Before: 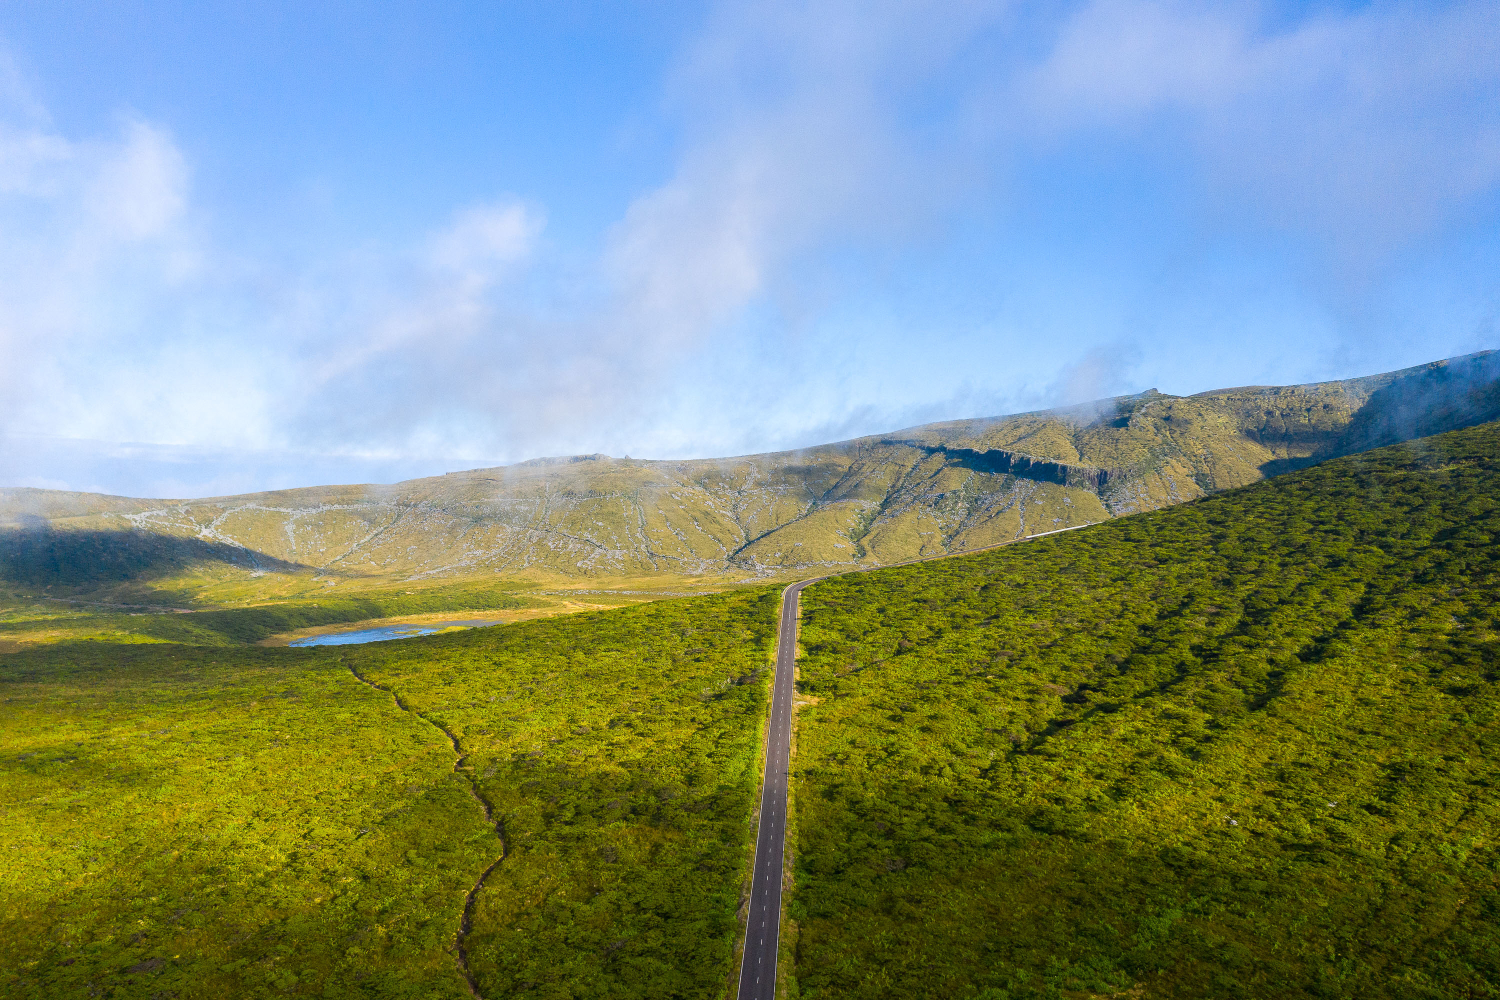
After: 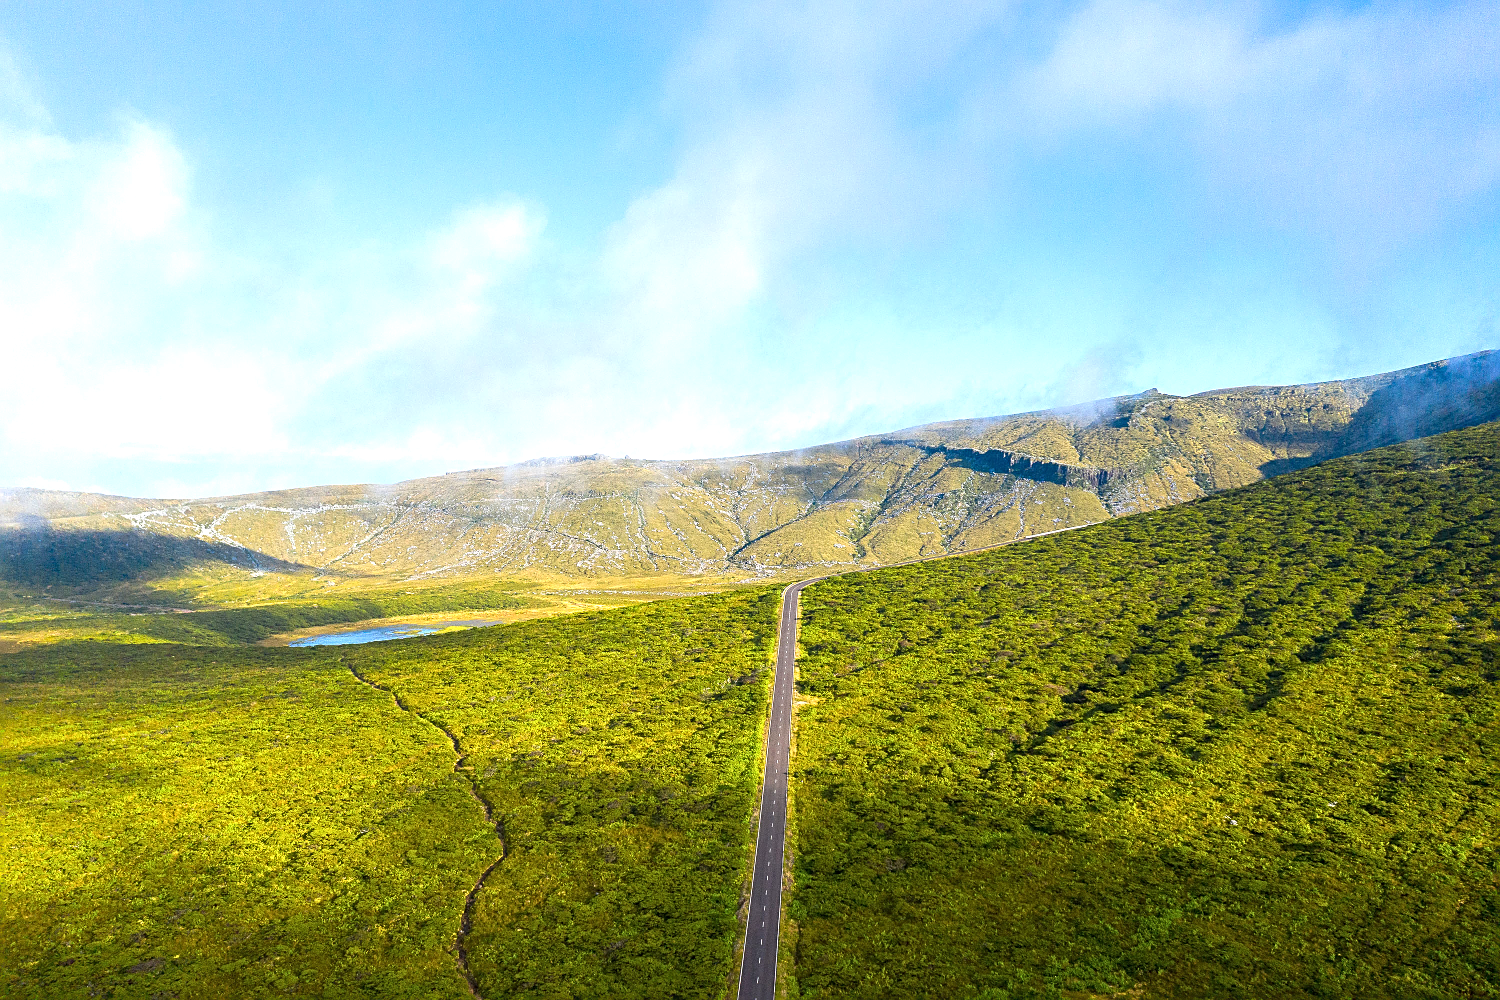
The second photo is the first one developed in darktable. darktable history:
sharpen: on, module defaults
exposure: exposure 0.664 EV, compensate highlight preservation false
